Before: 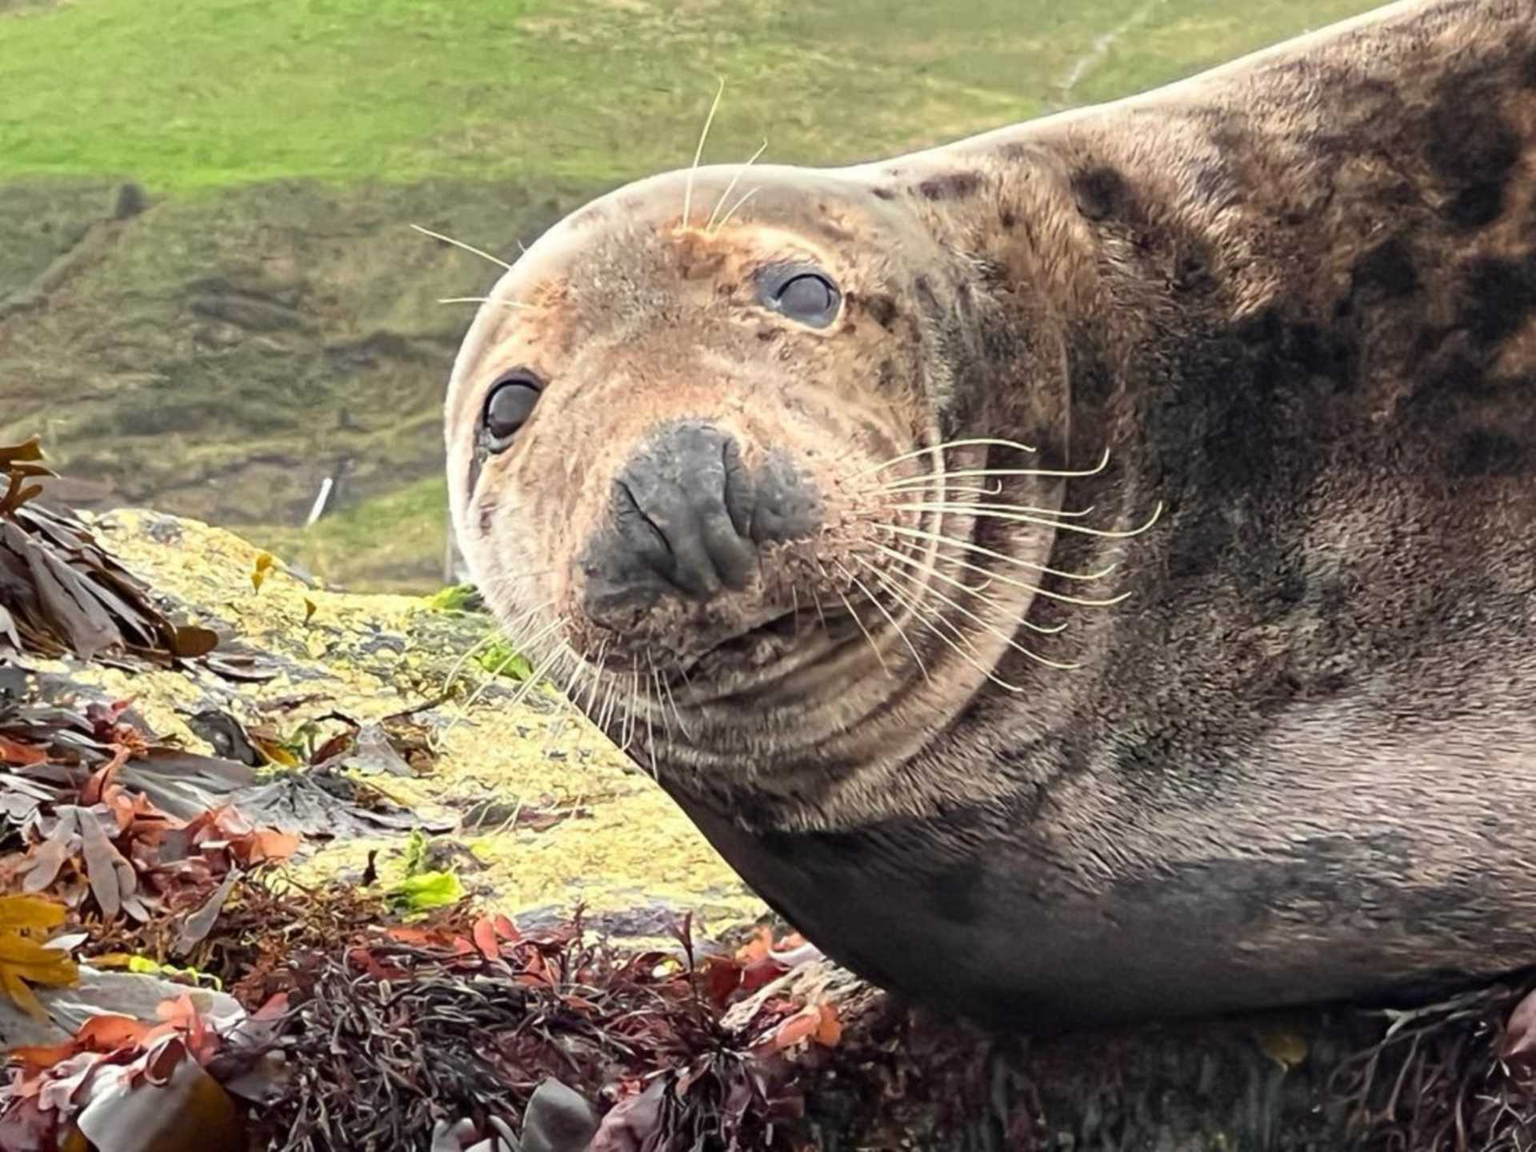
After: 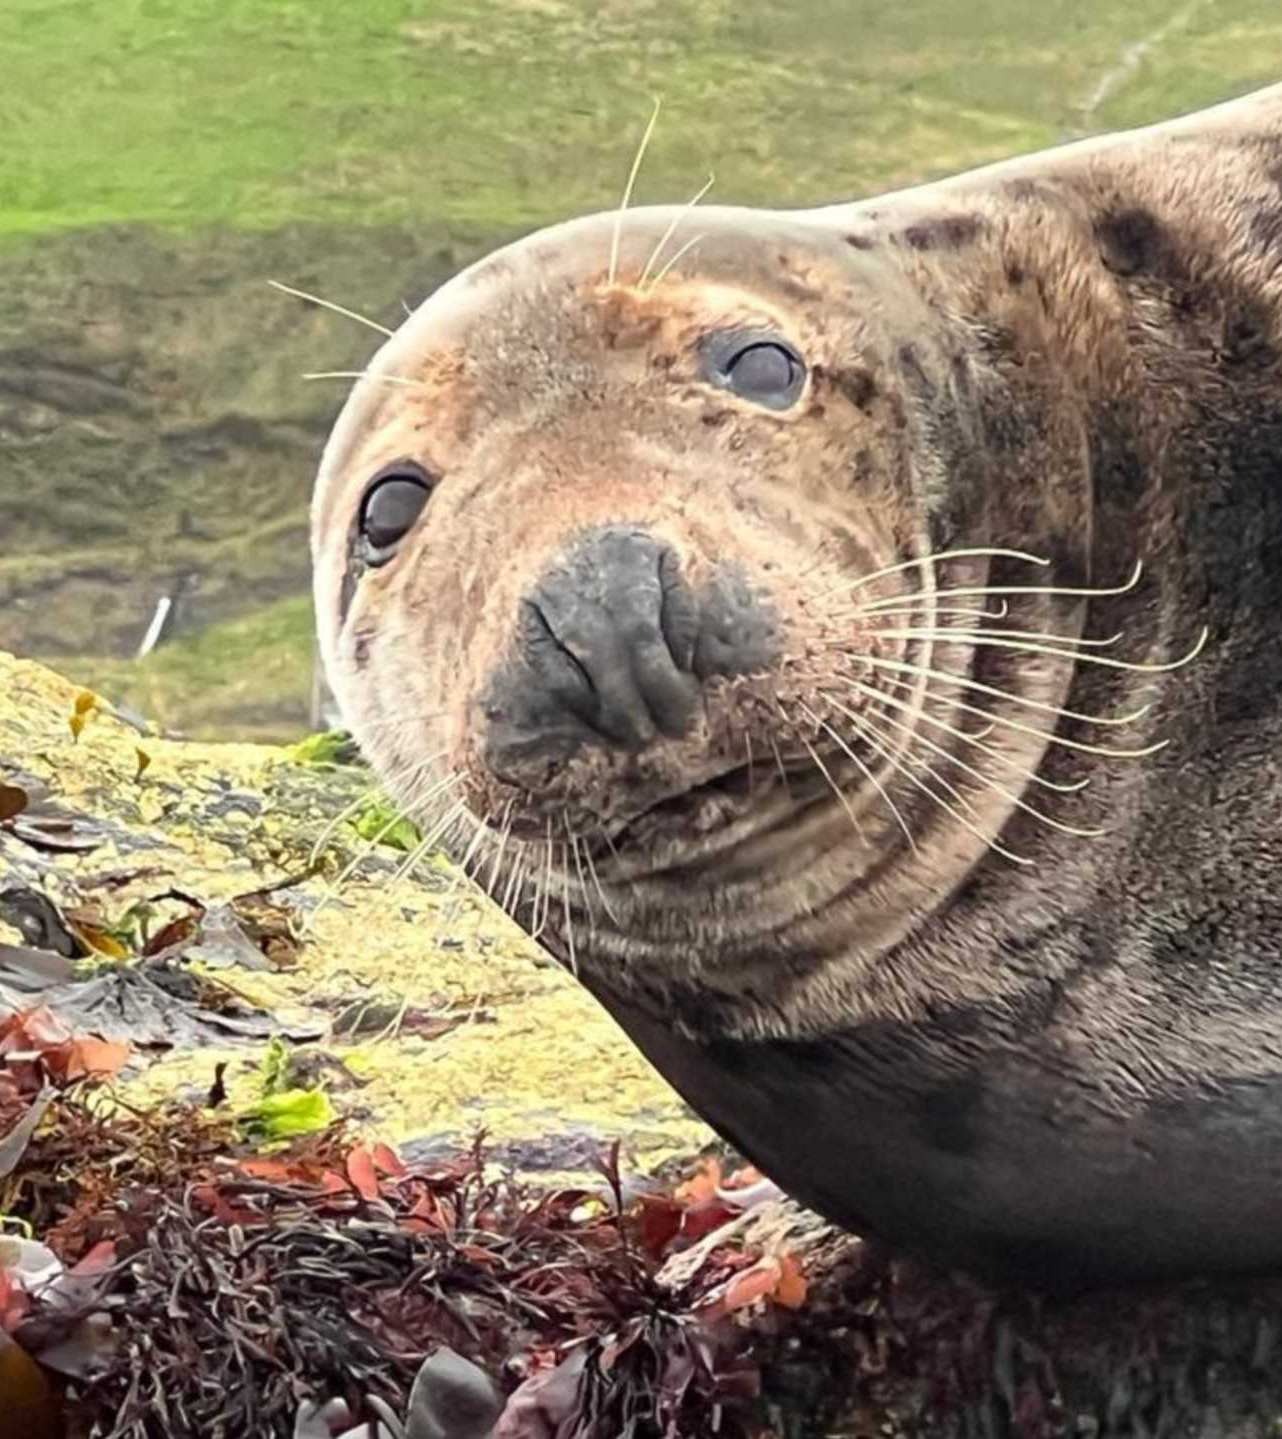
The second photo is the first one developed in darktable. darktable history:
crop and rotate: left 12.774%, right 20.436%
